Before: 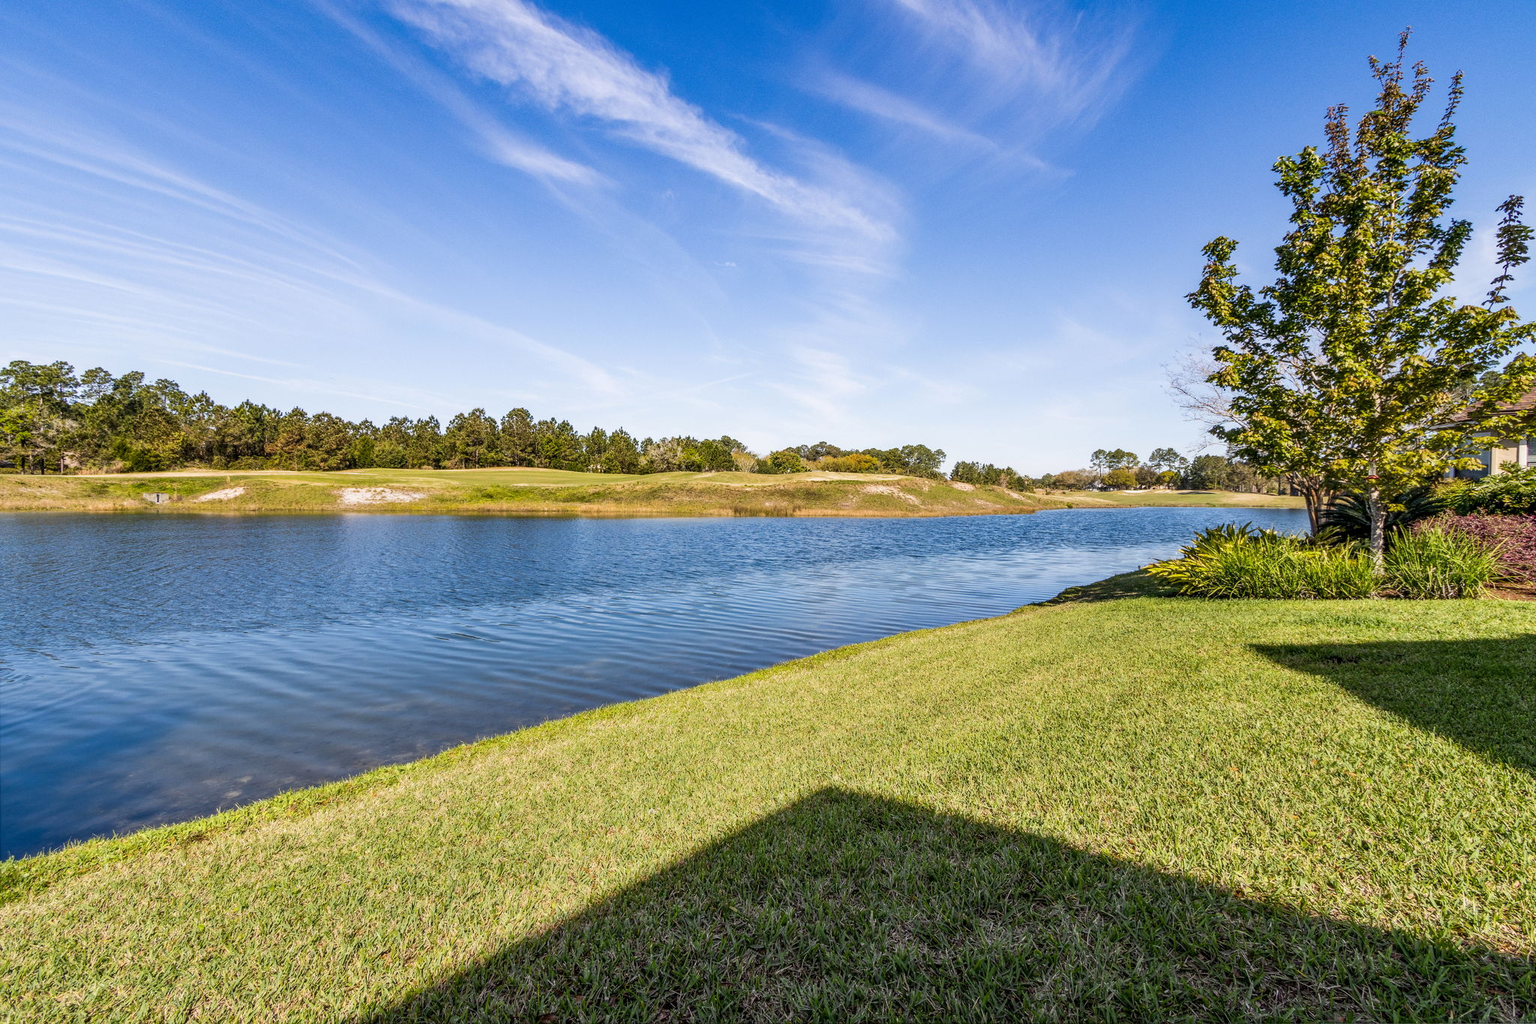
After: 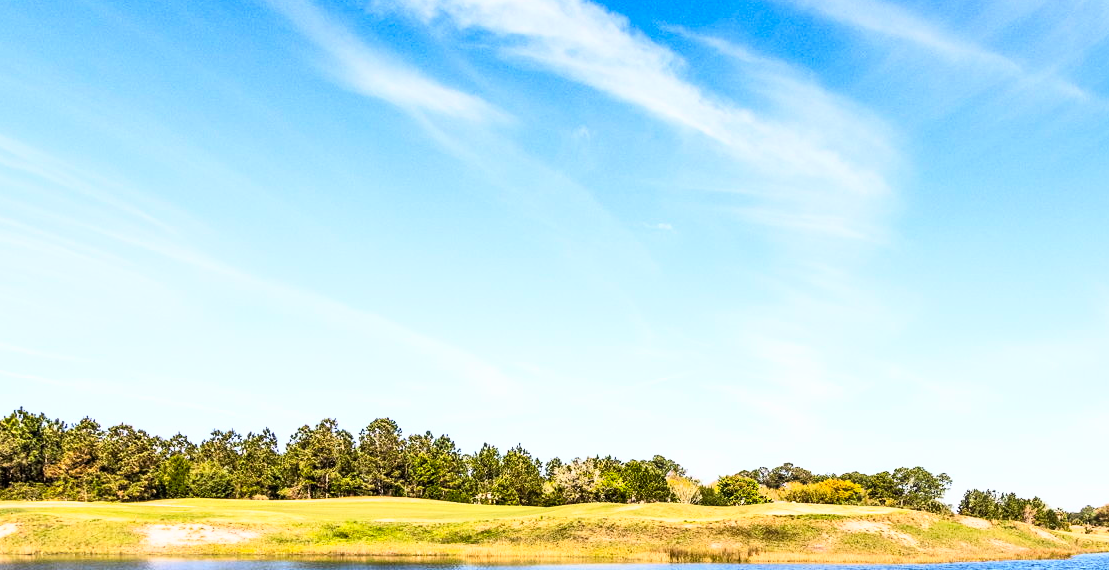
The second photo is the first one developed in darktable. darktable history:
base curve: curves: ch0 [(0, 0) (0.012, 0.01) (0.073, 0.168) (0.31, 0.711) (0.645, 0.957) (1, 1)]
crop: left 15.134%, top 9.255%, right 30.699%, bottom 48.935%
shadows and highlights: shadows 47.32, highlights -40.83, soften with gaussian
